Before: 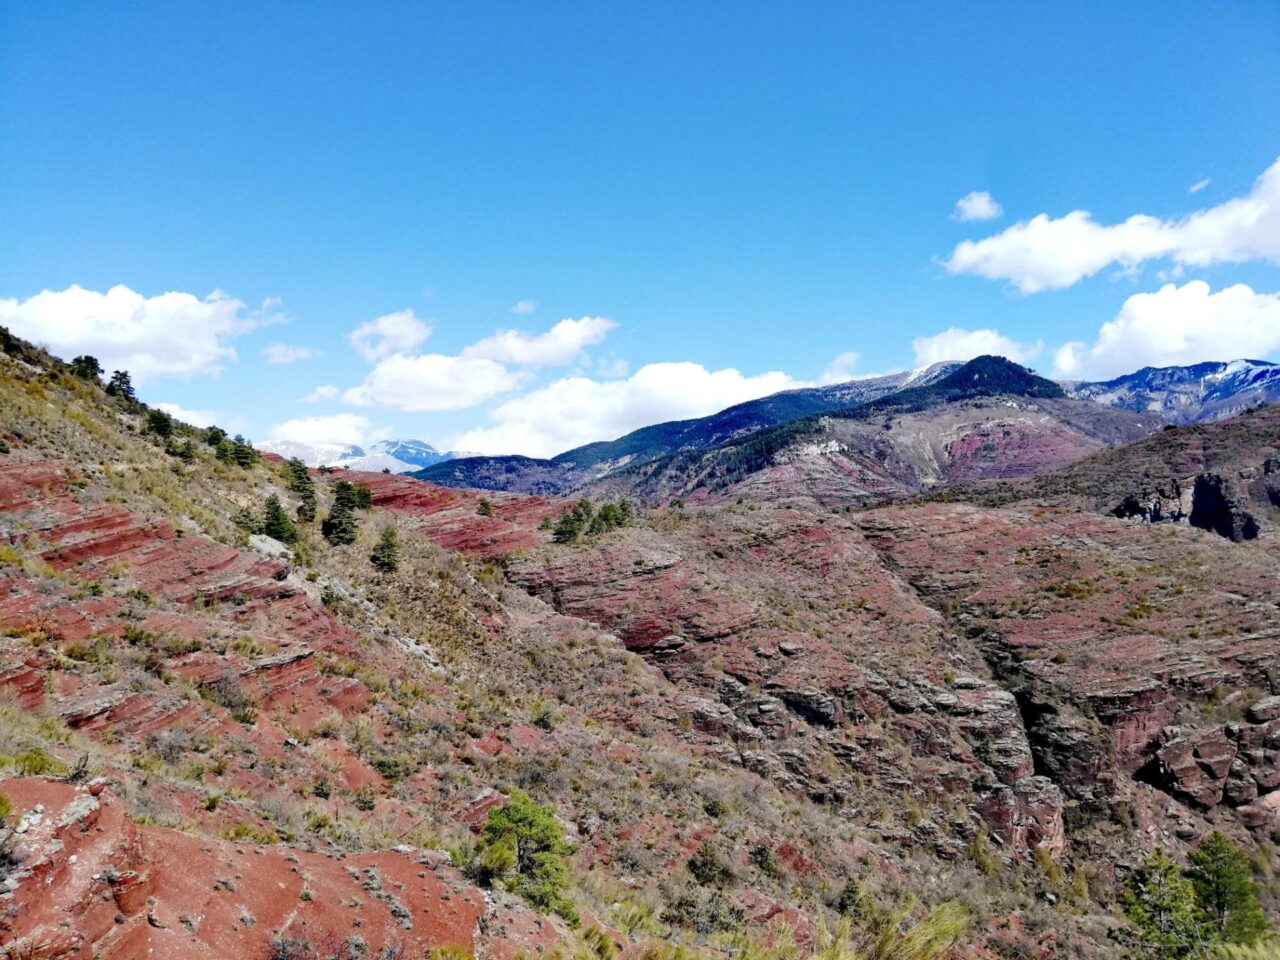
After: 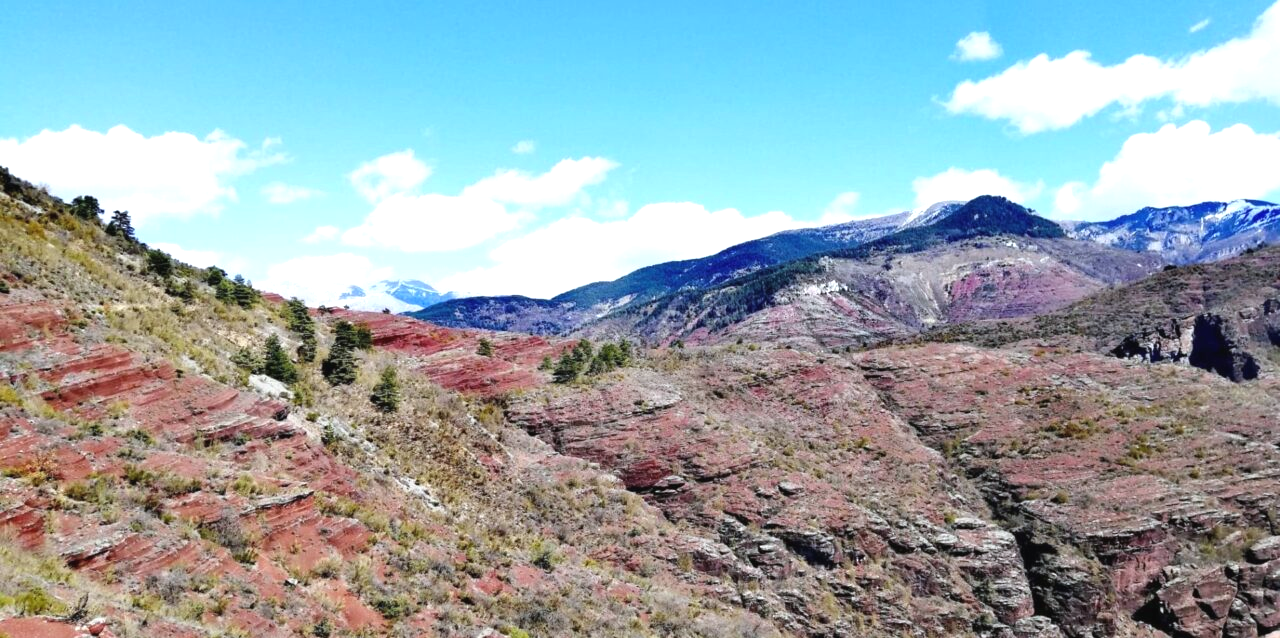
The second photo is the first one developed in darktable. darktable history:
crop: top 16.727%, bottom 16.727%
exposure: black level correction -0.002, exposure 0.54 EV, compensate highlight preservation false
white balance: red 0.982, blue 1.018
